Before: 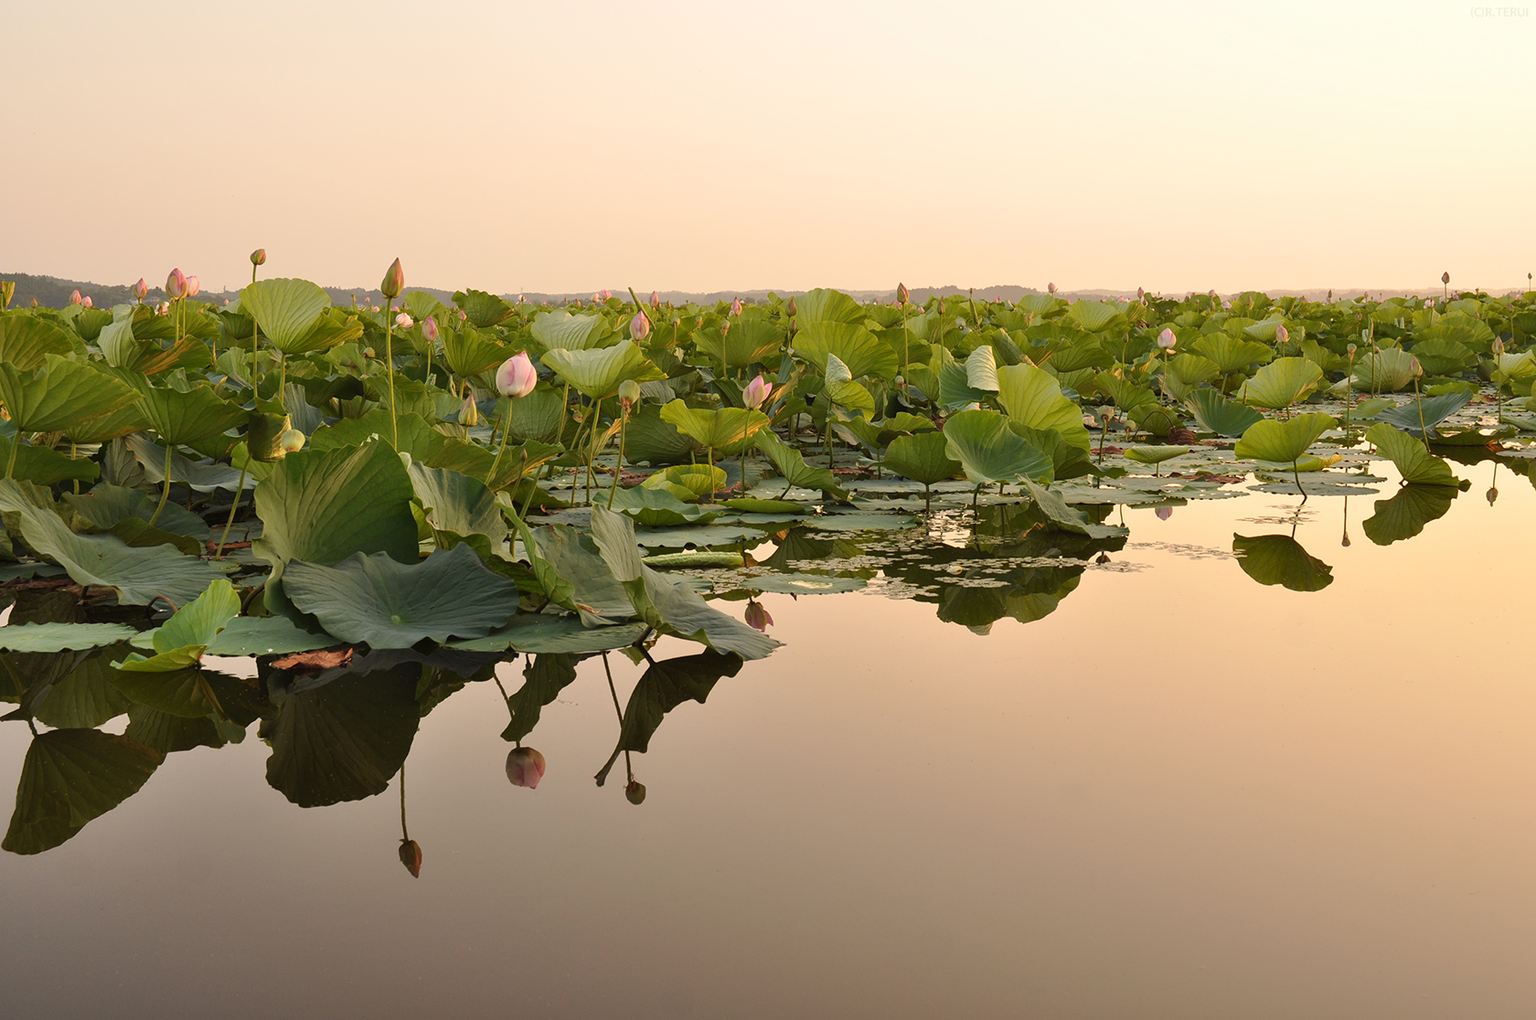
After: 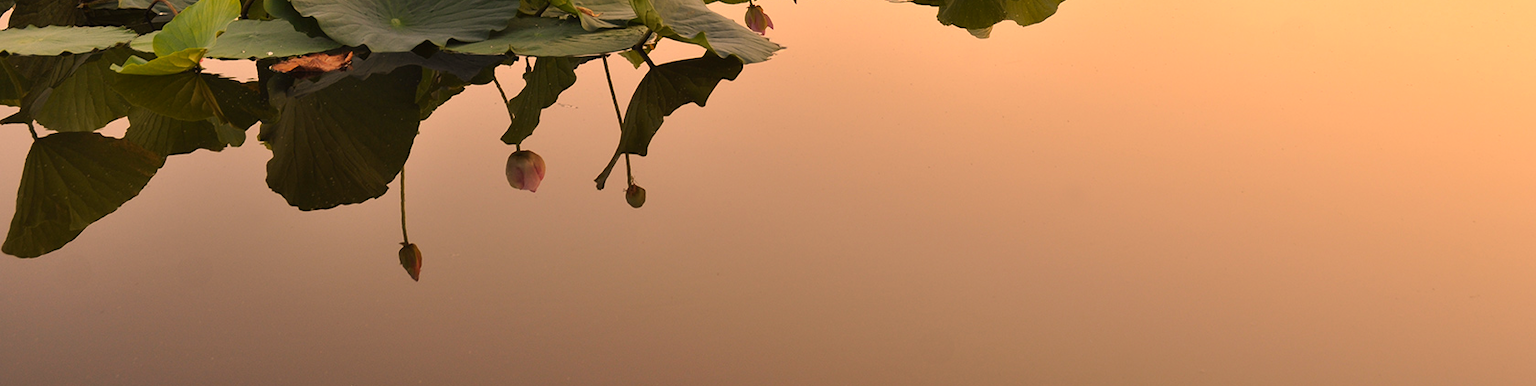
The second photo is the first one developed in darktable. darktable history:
crop and rotate: top 58.592%, bottom 3.425%
color correction: highlights a* 17.51, highlights b* 18.96
